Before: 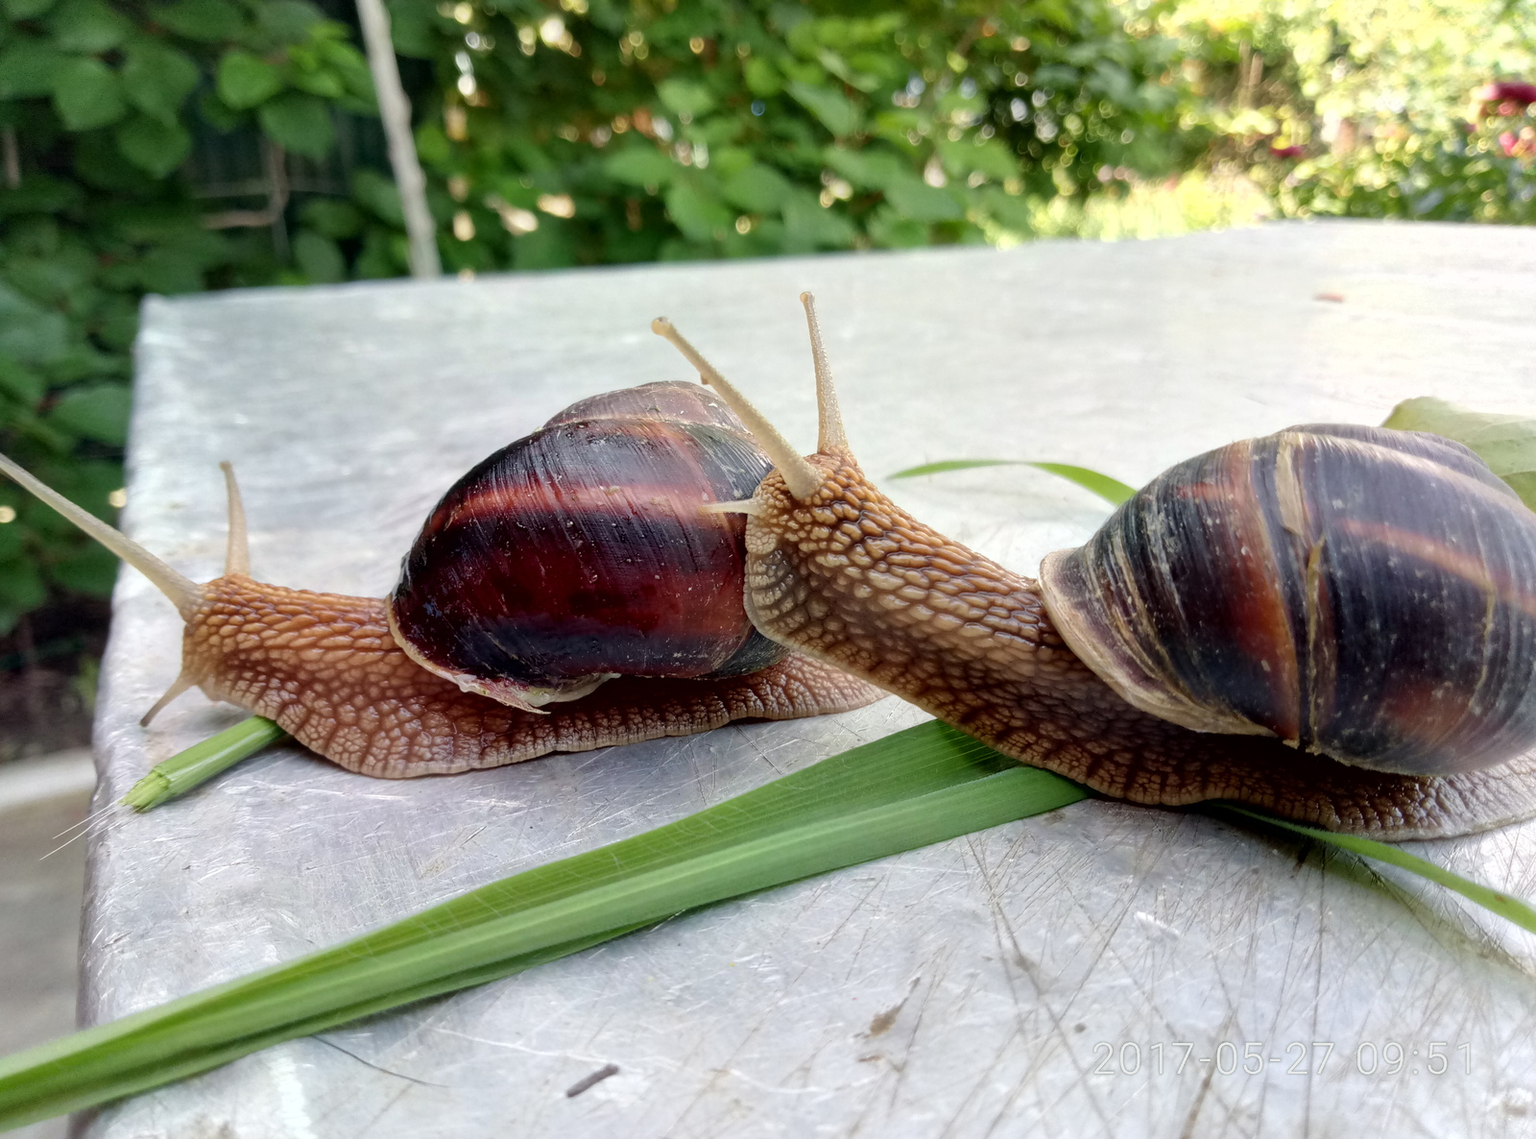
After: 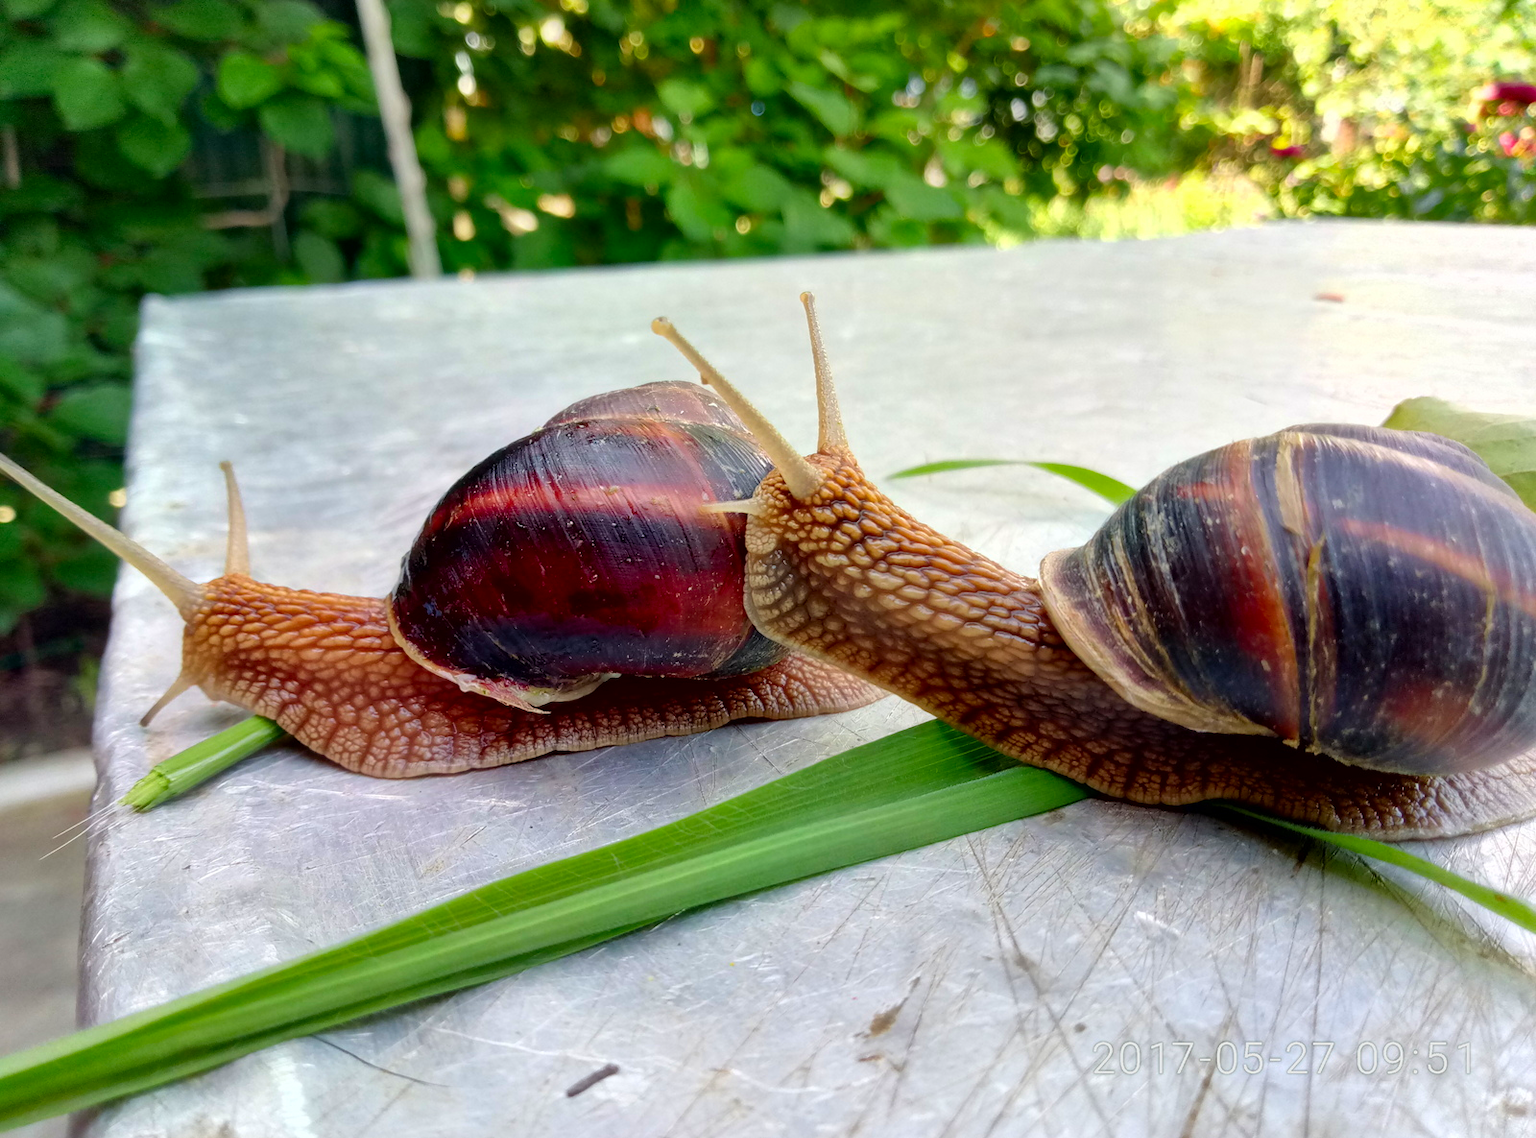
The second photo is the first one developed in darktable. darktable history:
contrast brightness saturation: saturation 0.5
shadows and highlights: shadows 37.27, highlights -28.18, soften with gaussian
